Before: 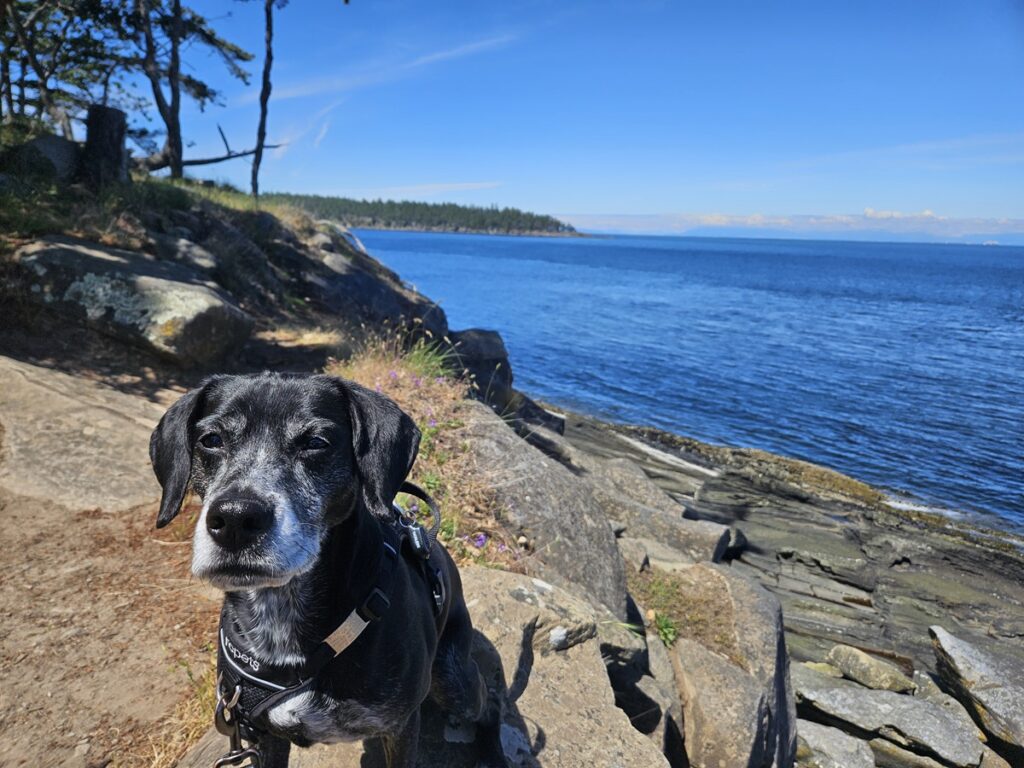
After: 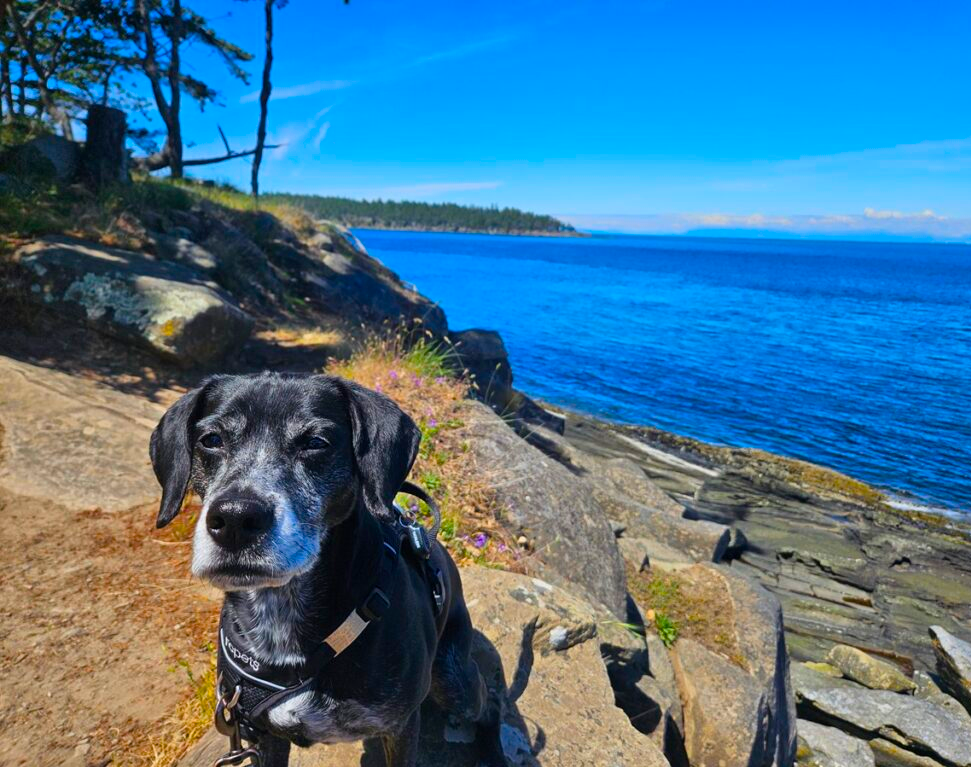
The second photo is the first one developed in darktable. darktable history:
crop and rotate: right 5.167%
color balance rgb: linear chroma grading › global chroma 15%, perceptual saturation grading › global saturation 30%
